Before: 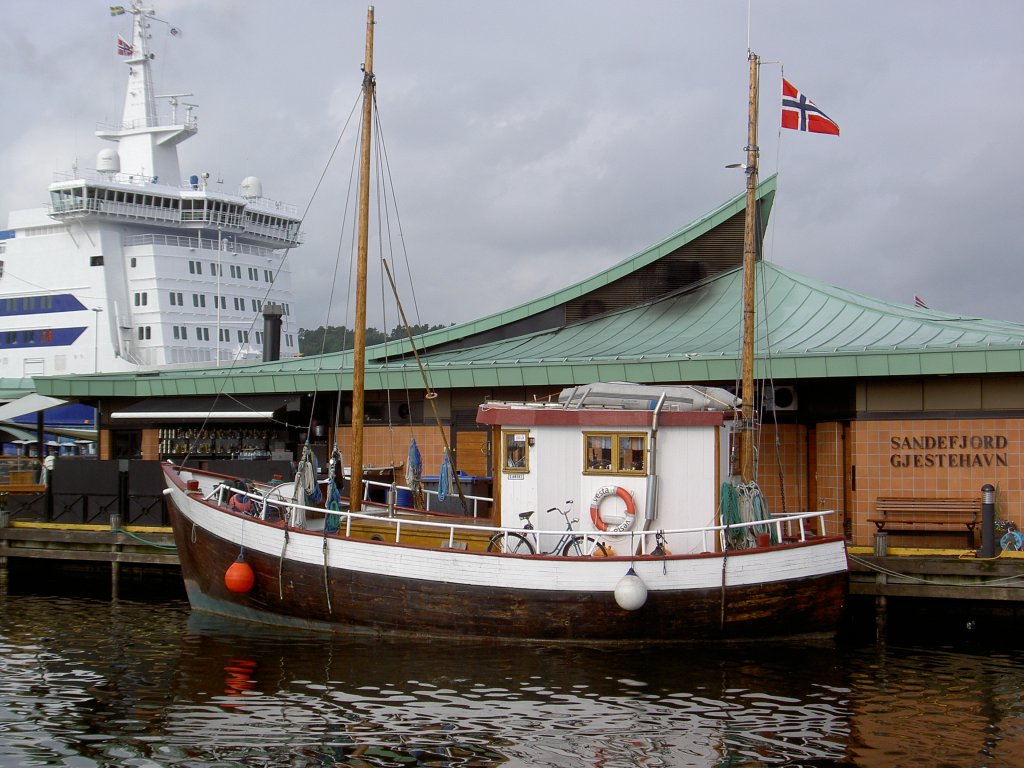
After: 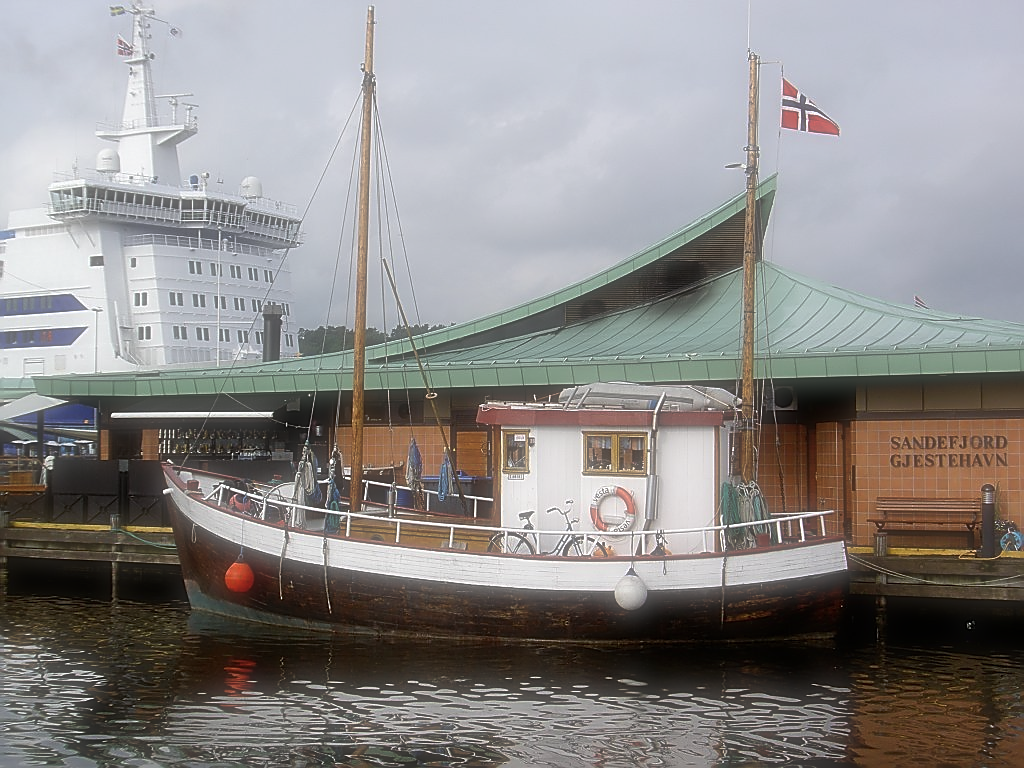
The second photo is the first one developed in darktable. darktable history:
sharpen: radius 1.4, amount 1.25, threshold 0.7
soften: size 60.24%, saturation 65.46%, brightness 0.506 EV, mix 25.7%
